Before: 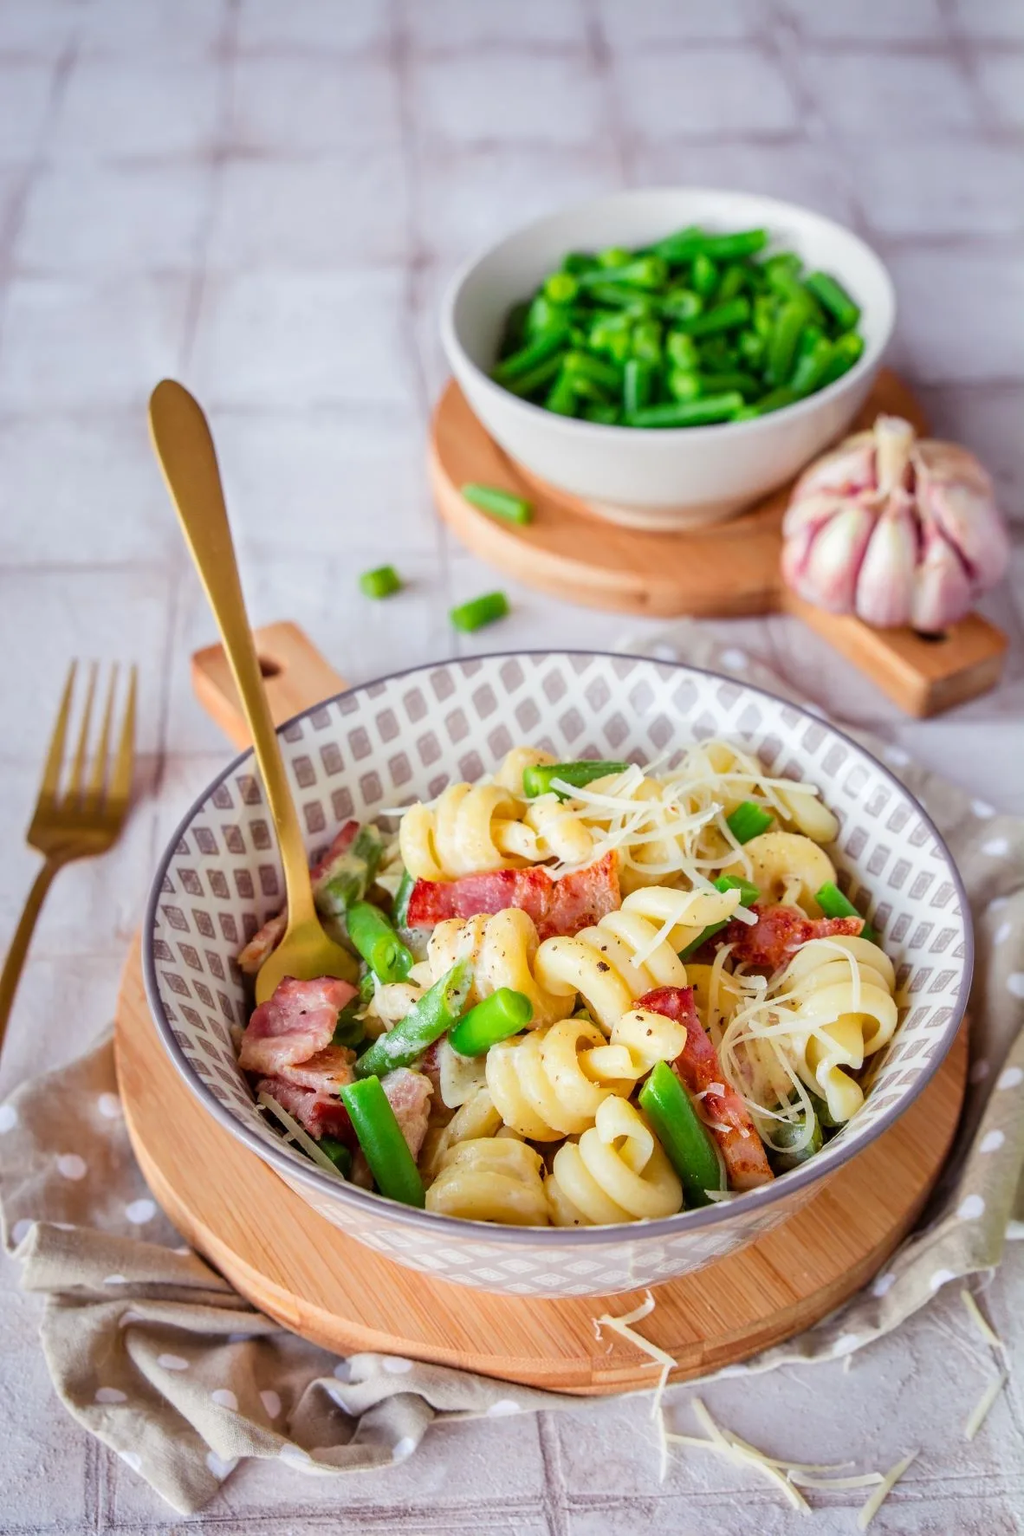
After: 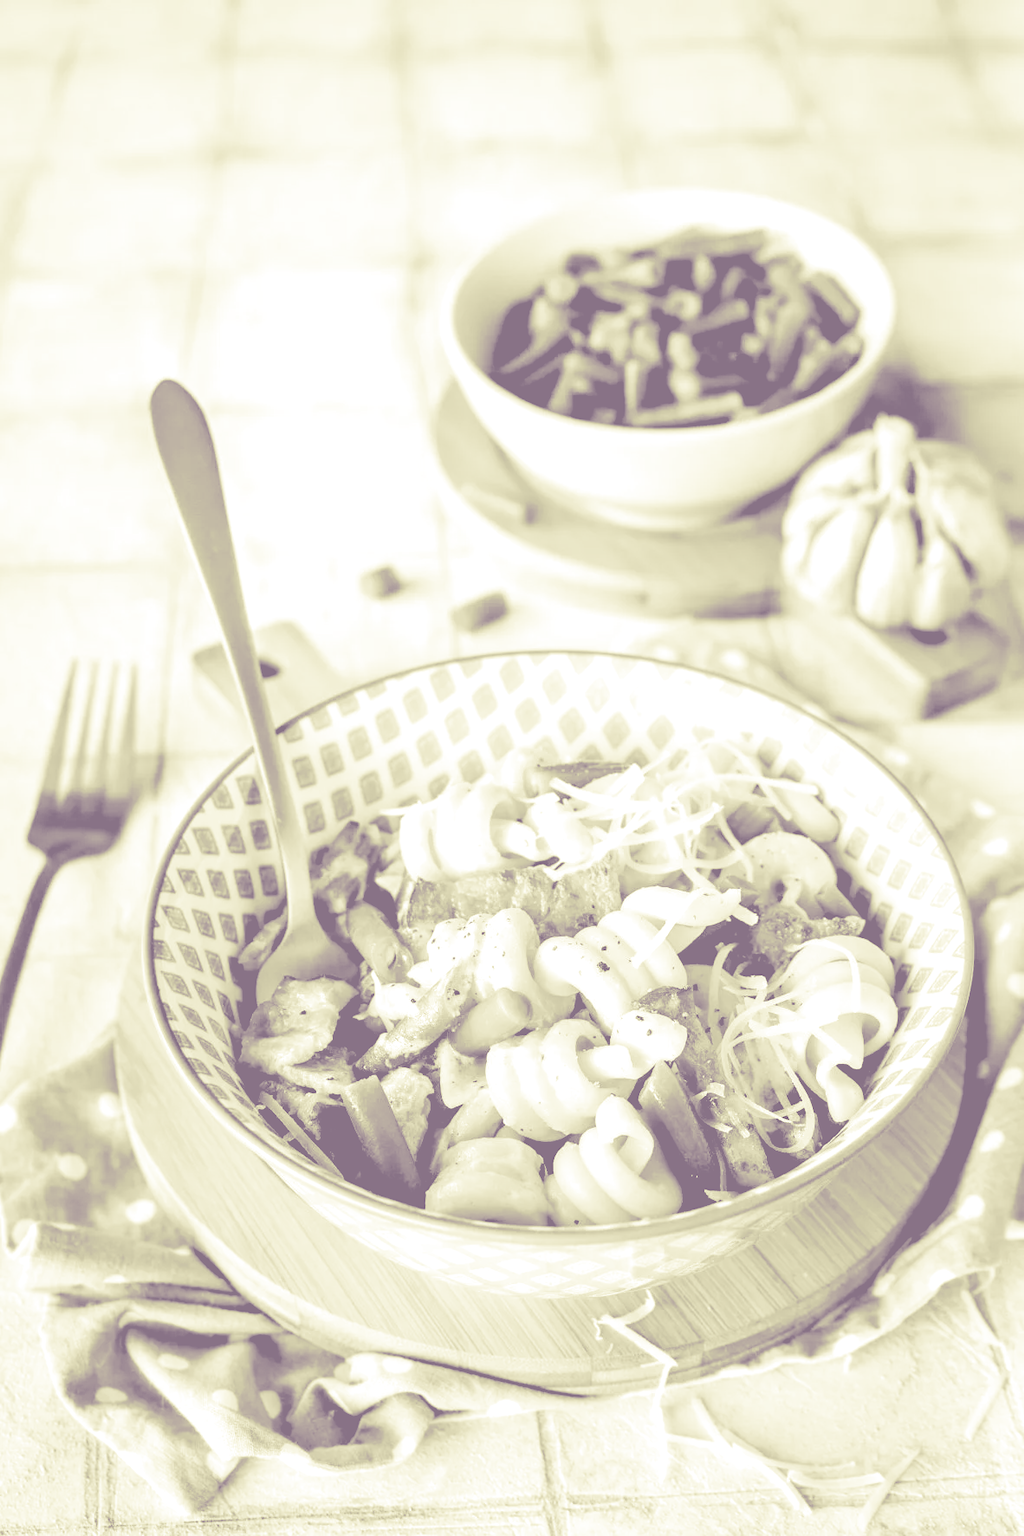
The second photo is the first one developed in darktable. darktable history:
split-toning: shadows › hue 266.4°, shadows › saturation 0.4, highlights › hue 61.2°, highlights › saturation 0.3, compress 0%
color calibration: output gray [0.21, 0.42, 0.37, 0], gray › normalize channels true, illuminant same as pipeline (D50), adaptation XYZ, x 0.346, y 0.359, gamut compression 0
colorize: hue 43.2°, saturation 40%, version 1
rgb levels: levels [[0.034, 0.472, 0.904], [0, 0.5, 1], [0, 0.5, 1]]
tone equalizer: -8 EV -0.417 EV, -7 EV -0.389 EV, -6 EV -0.333 EV, -5 EV -0.222 EV, -3 EV 0.222 EV, -2 EV 0.333 EV, -1 EV 0.389 EV, +0 EV 0.417 EV, edges refinement/feathering 500, mask exposure compensation -1.57 EV, preserve details no
